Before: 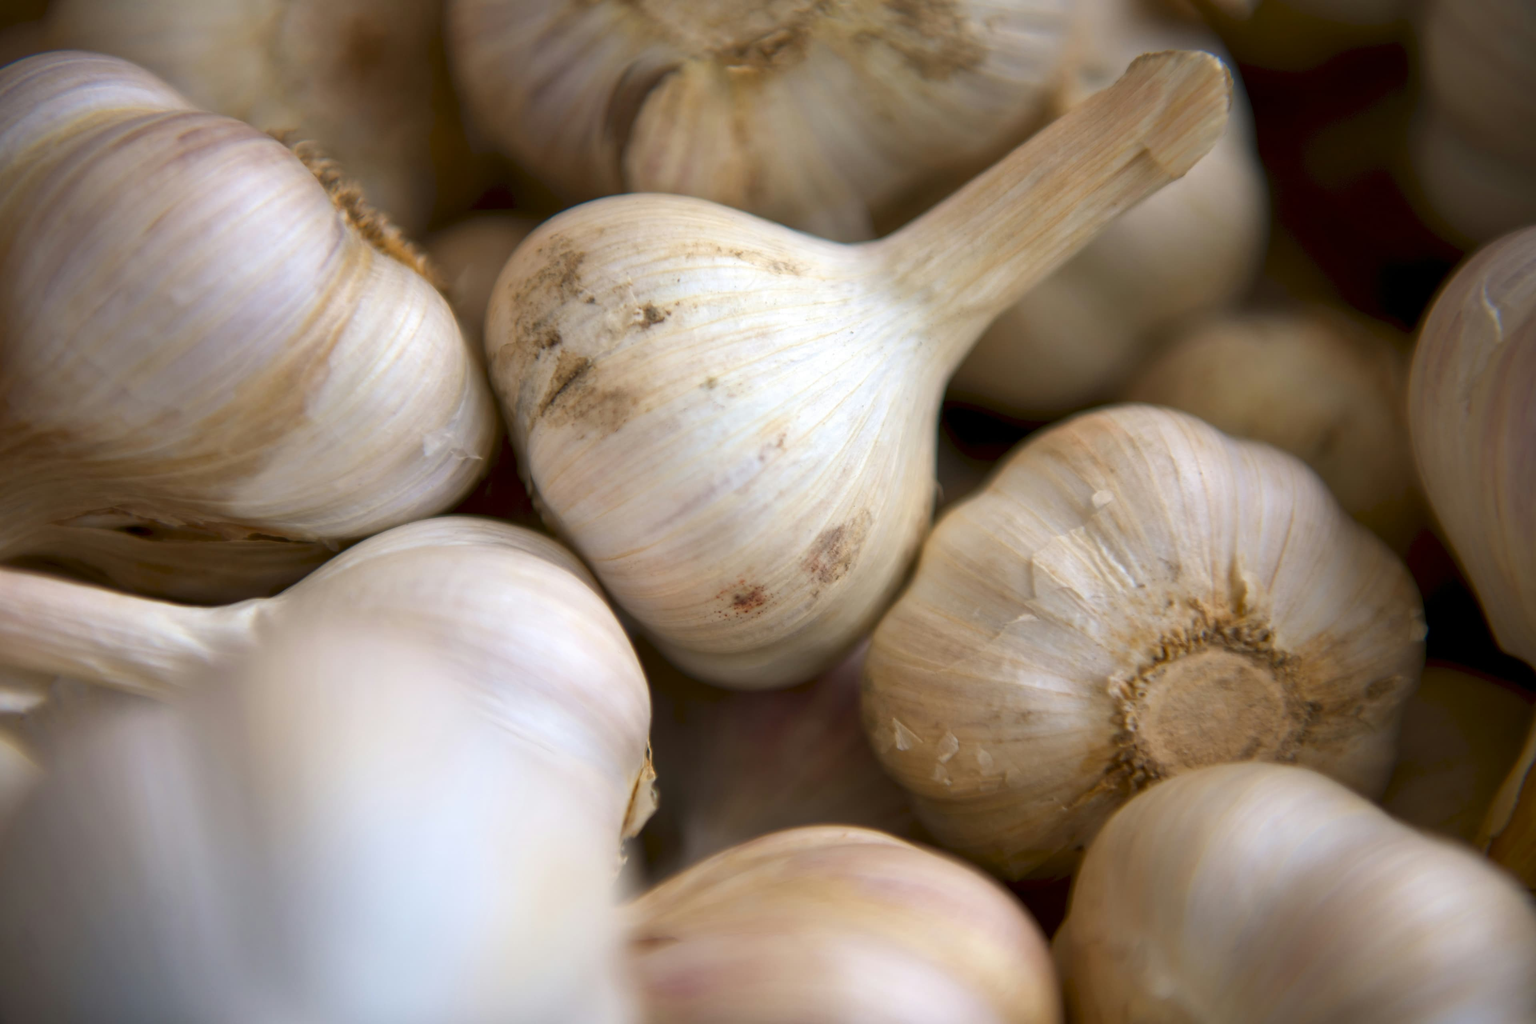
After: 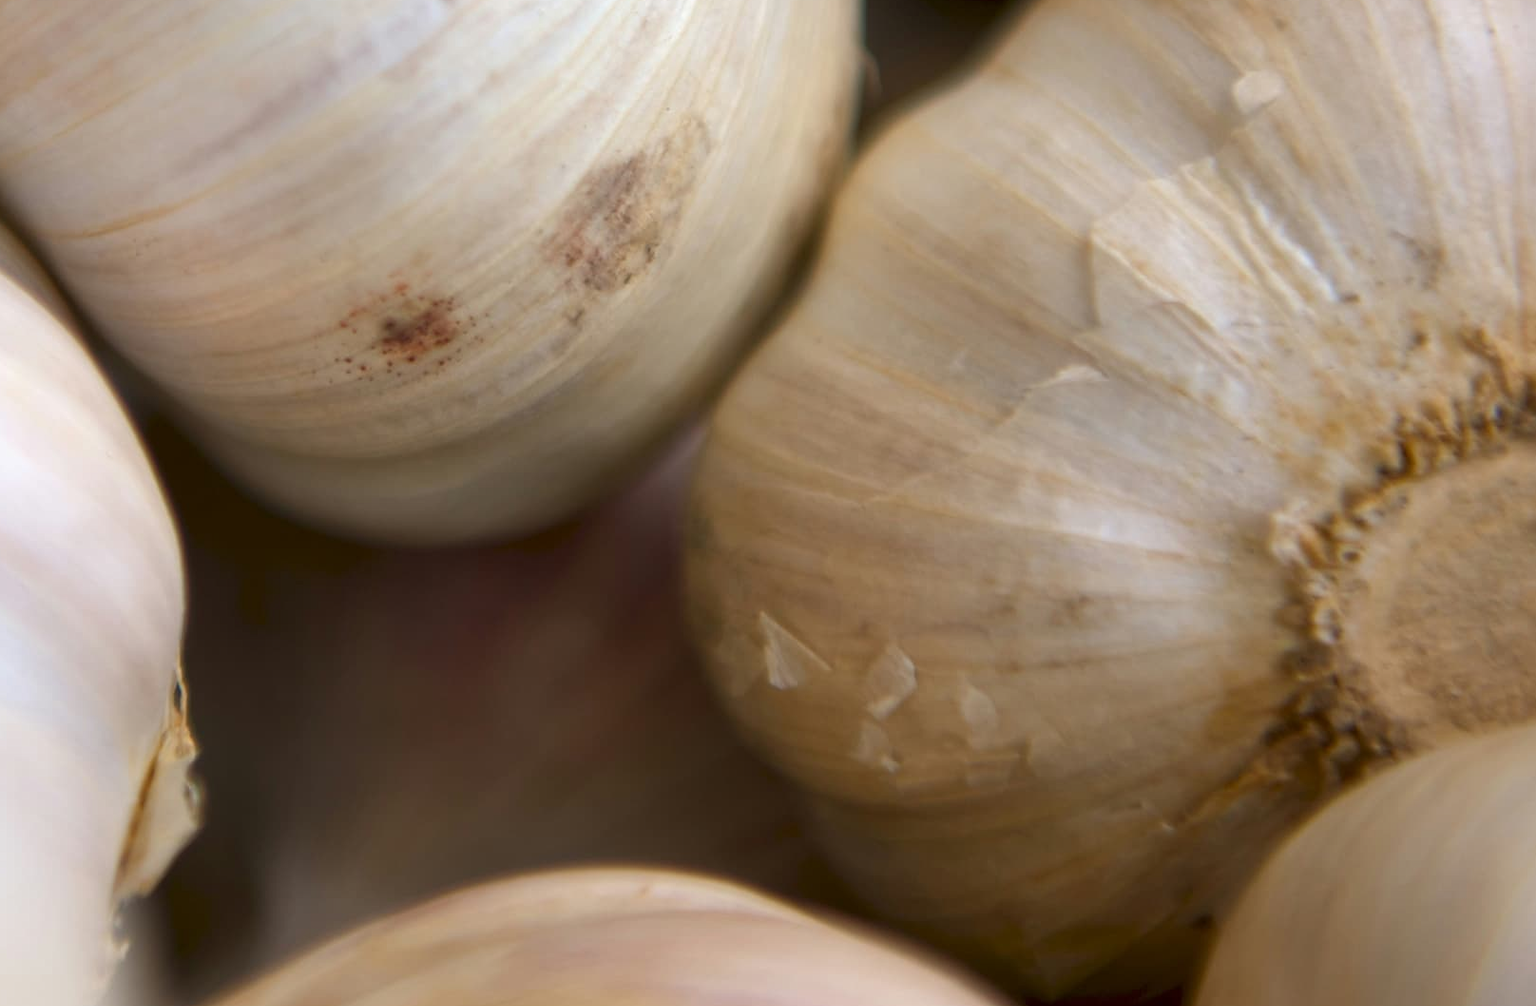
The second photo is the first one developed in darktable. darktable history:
crop: left 37.333%, top 44.987%, right 20.581%, bottom 13.612%
tone equalizer: edges refinement/feathering 500, mask exposure compensation -1.57 EV, preserve details no
exposure: exposure -0.045 EV, compensate highlight preservation false
